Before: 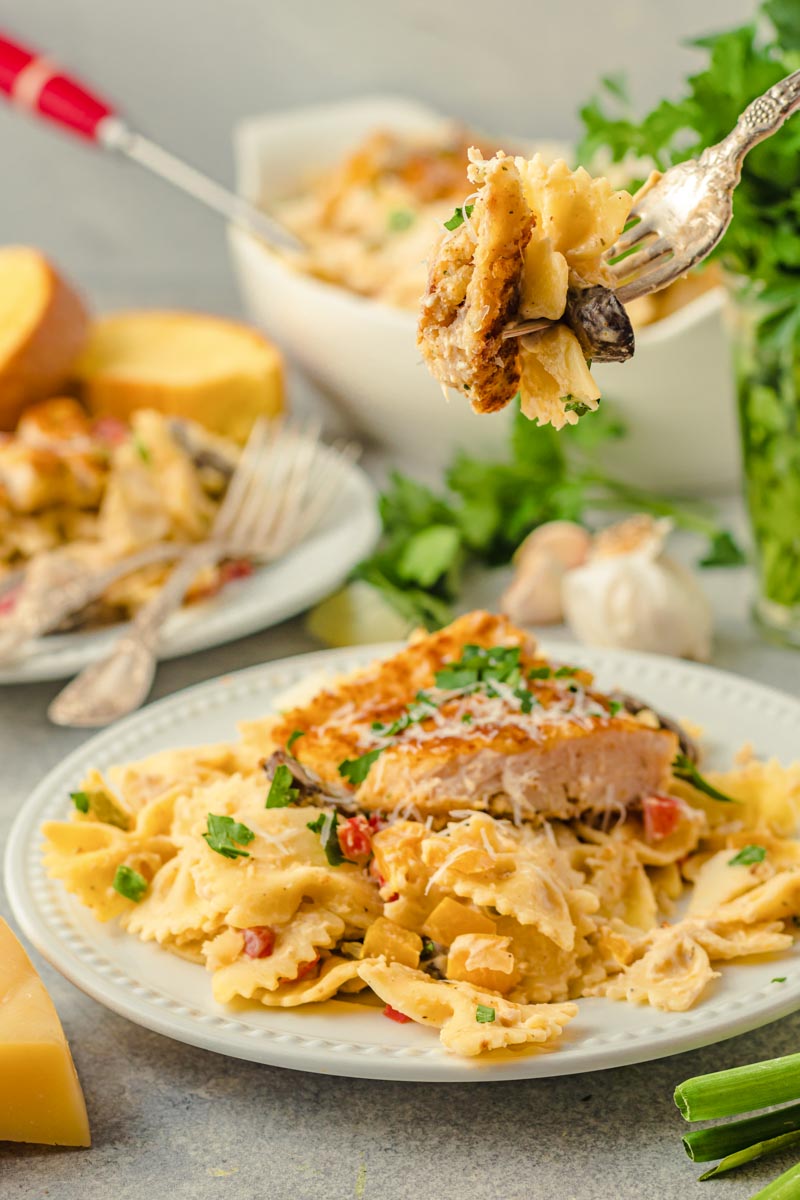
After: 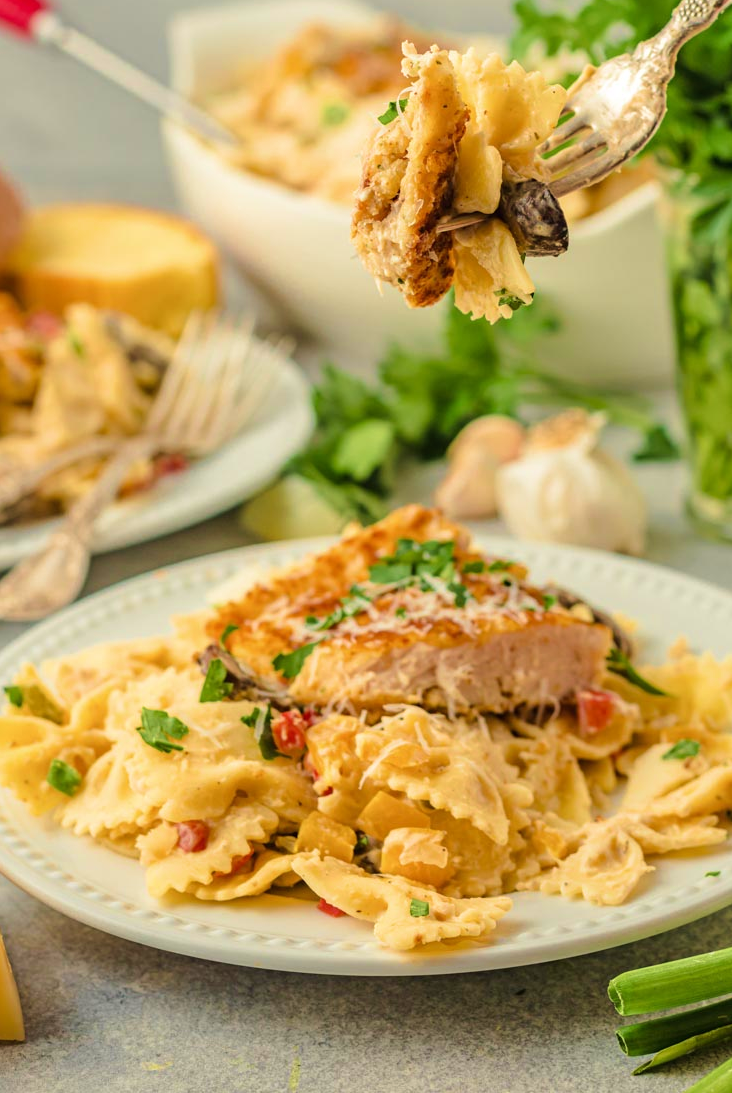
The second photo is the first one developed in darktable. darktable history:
velvia: strength 44.54%
crop and rotate: left 8.438%, top 8.853%
